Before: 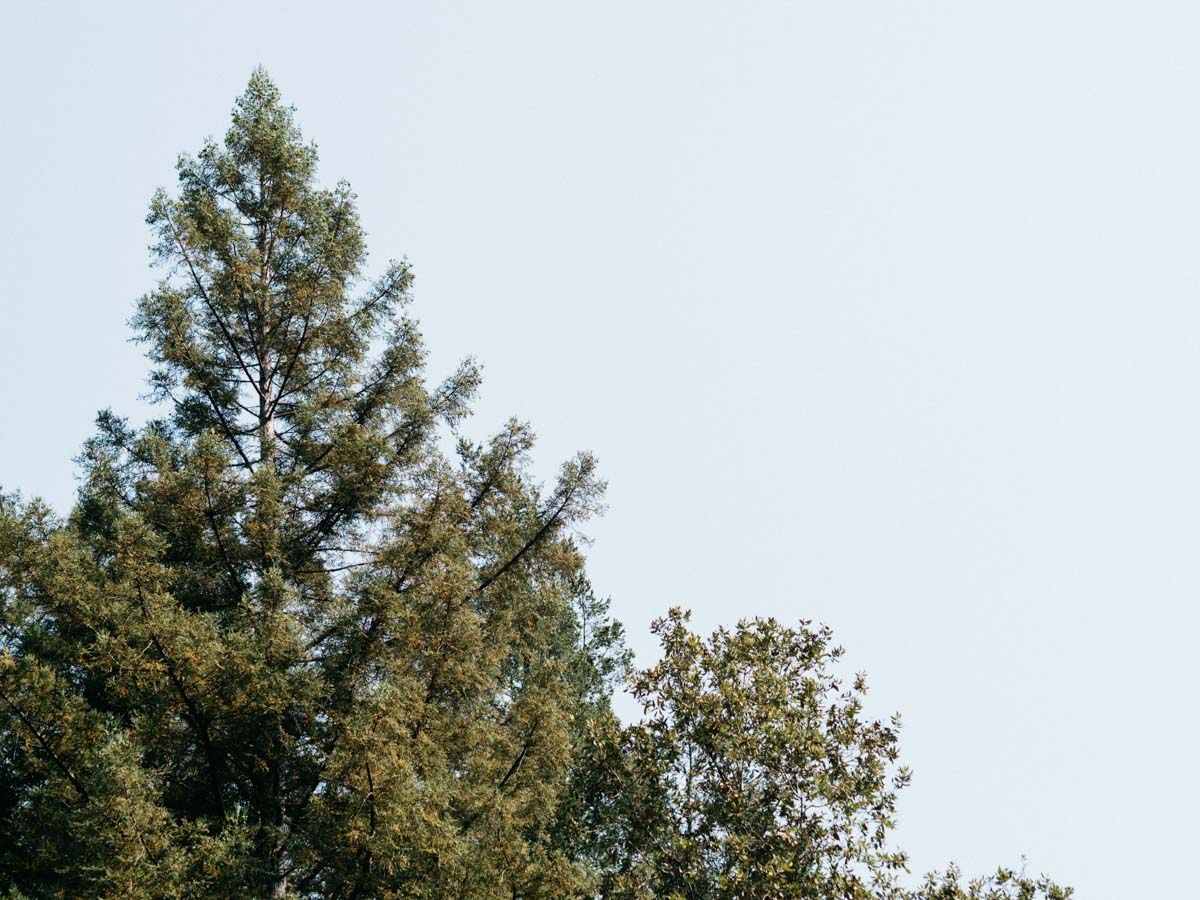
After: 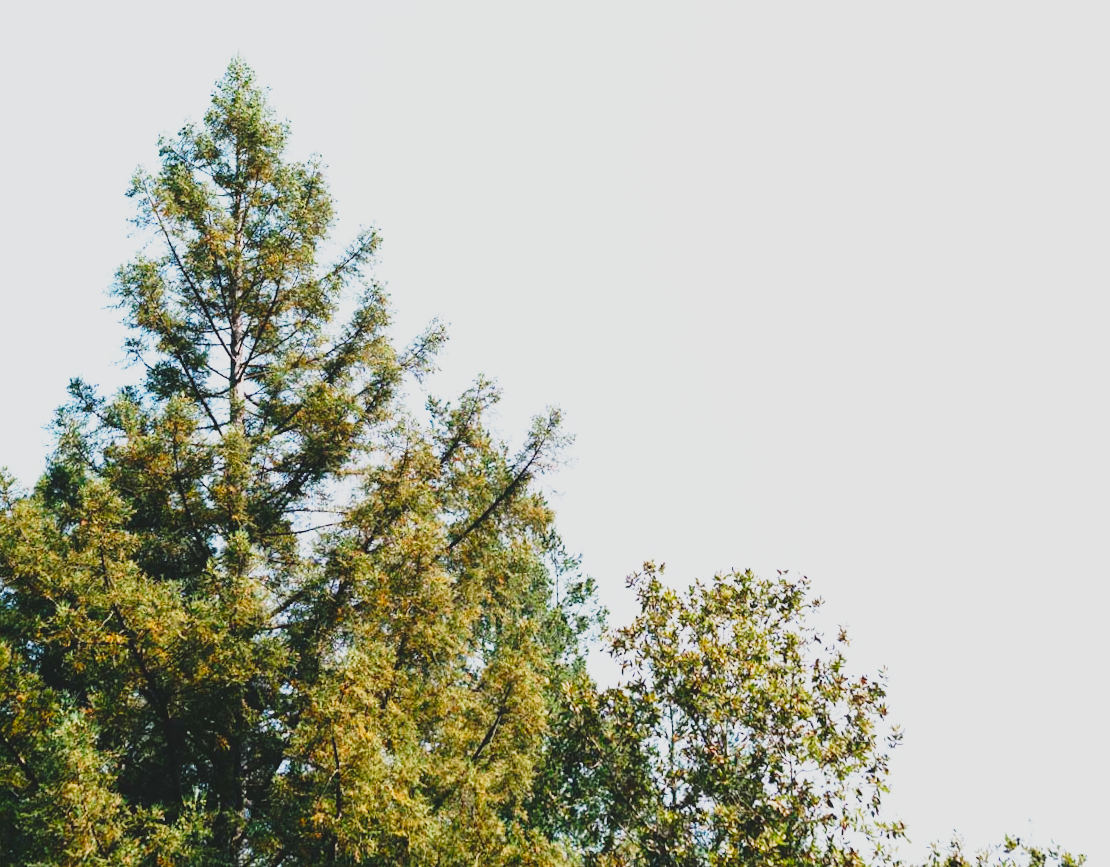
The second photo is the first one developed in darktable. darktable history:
rotate and perspective: rotation -1.68°, lens shift (vertical) -0.146, crop left 0.049, crop right 0.912, crop top 0.032, crop bottom 0.96
contrast brightness saturation: contrast -0.19, saturation 0.19
base curve: curves: ch0 [(0, 0) (0.026, 0.03) (0.109, 0.232) (0.351, 0.748) (0.669, 0.968) (1, 1)], preserve colors none
